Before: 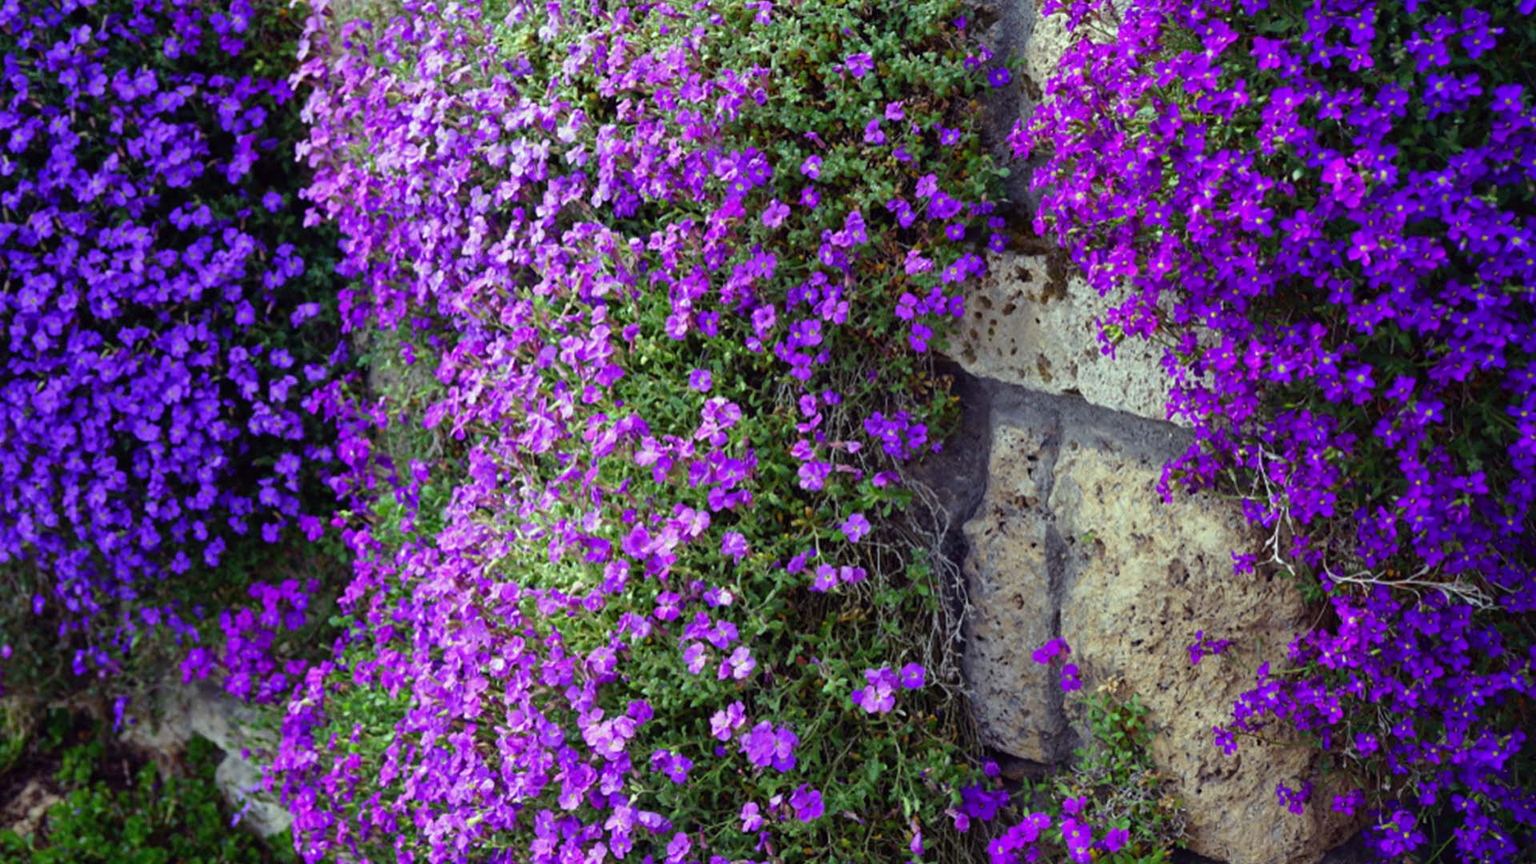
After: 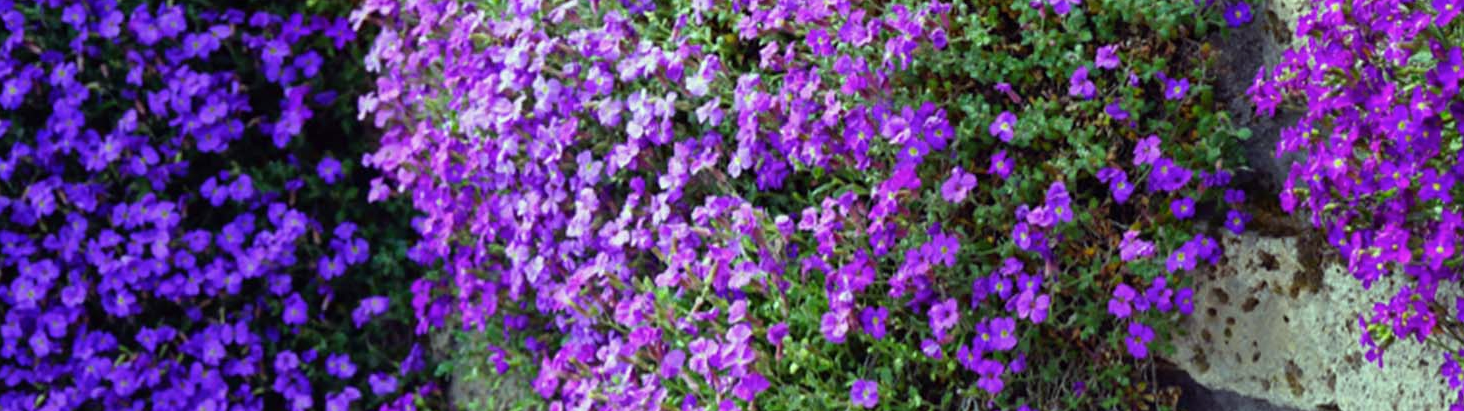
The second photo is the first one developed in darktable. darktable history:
color correction: highlights a* -8, highlights b* 3.1
crop: left 0.579%, top 7.627%, right 23.167%, bottom 54.275%
tone equalizer: on, module defaults
